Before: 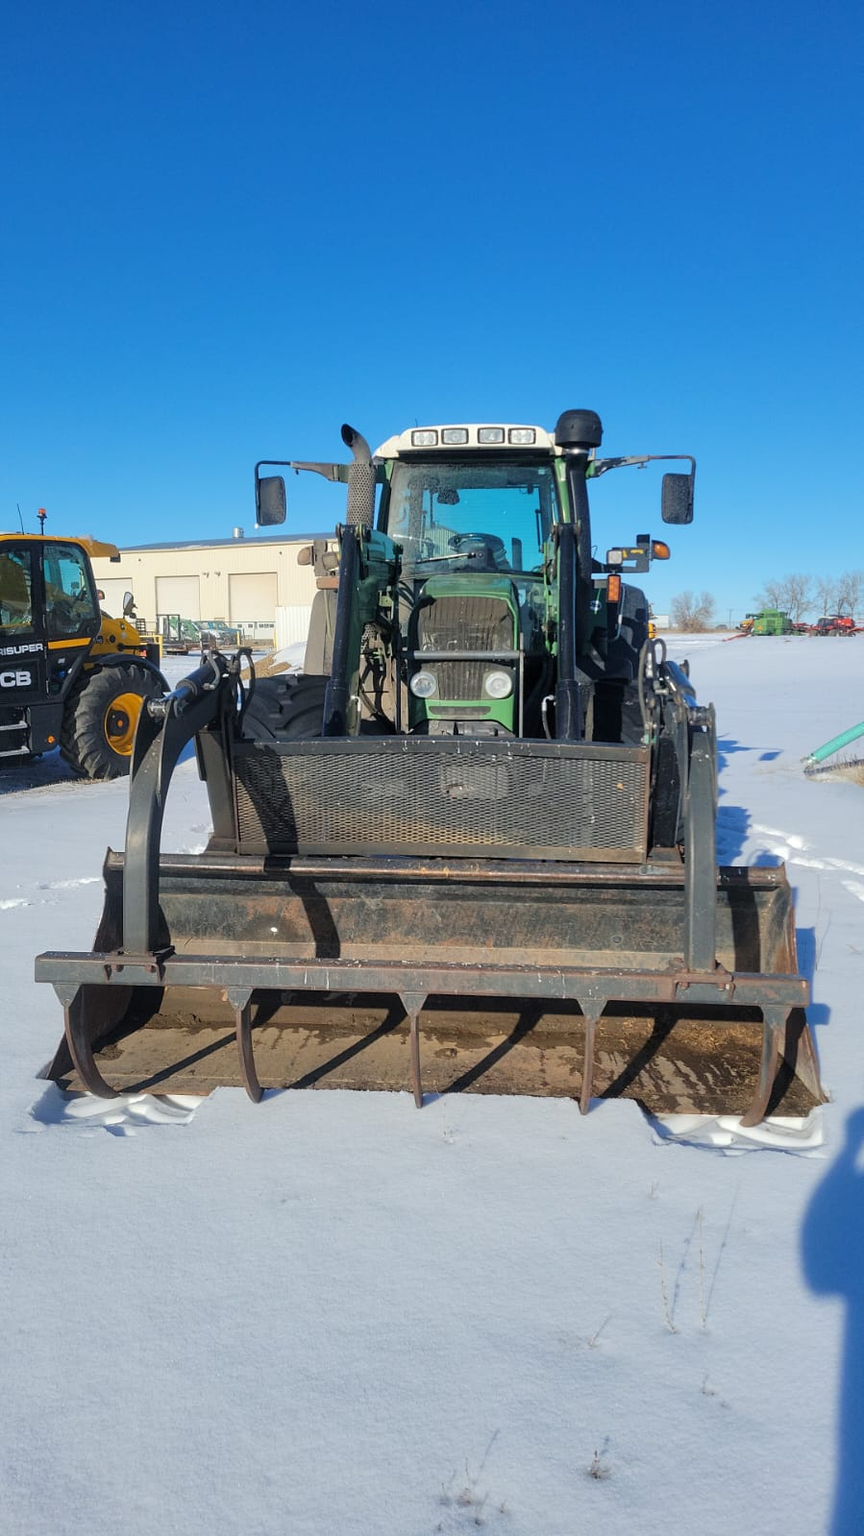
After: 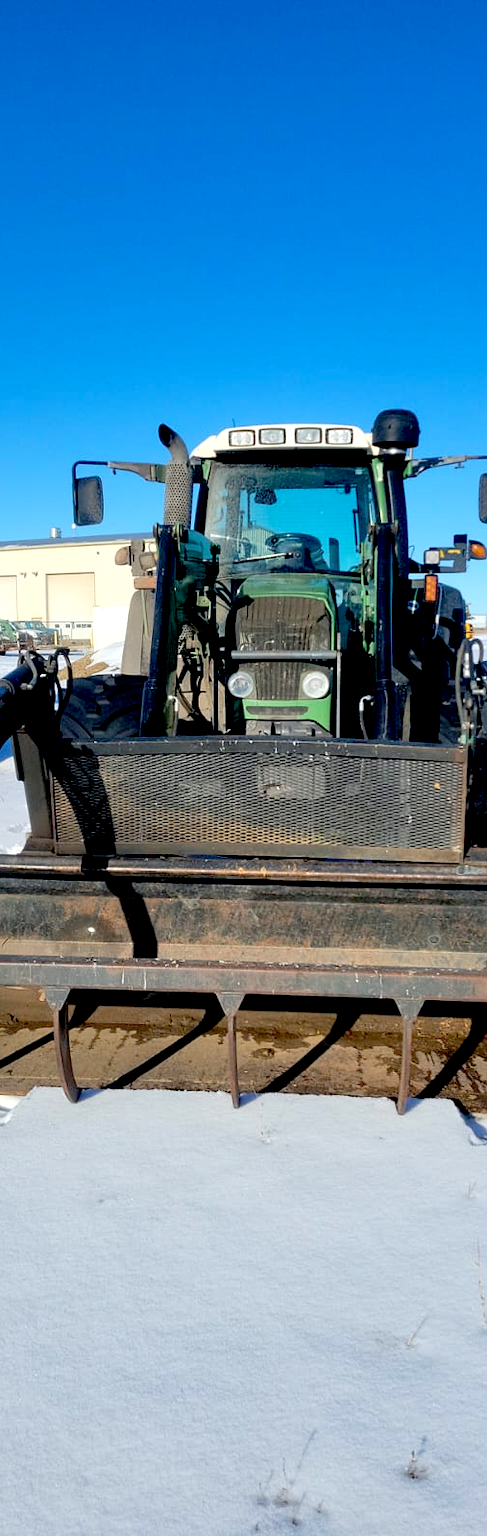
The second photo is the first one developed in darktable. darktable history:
exposure: black level correction 0.032, exposure 0.304 EV, compensate highlight preservation false
crop: left 21.235%, right 22.281%
